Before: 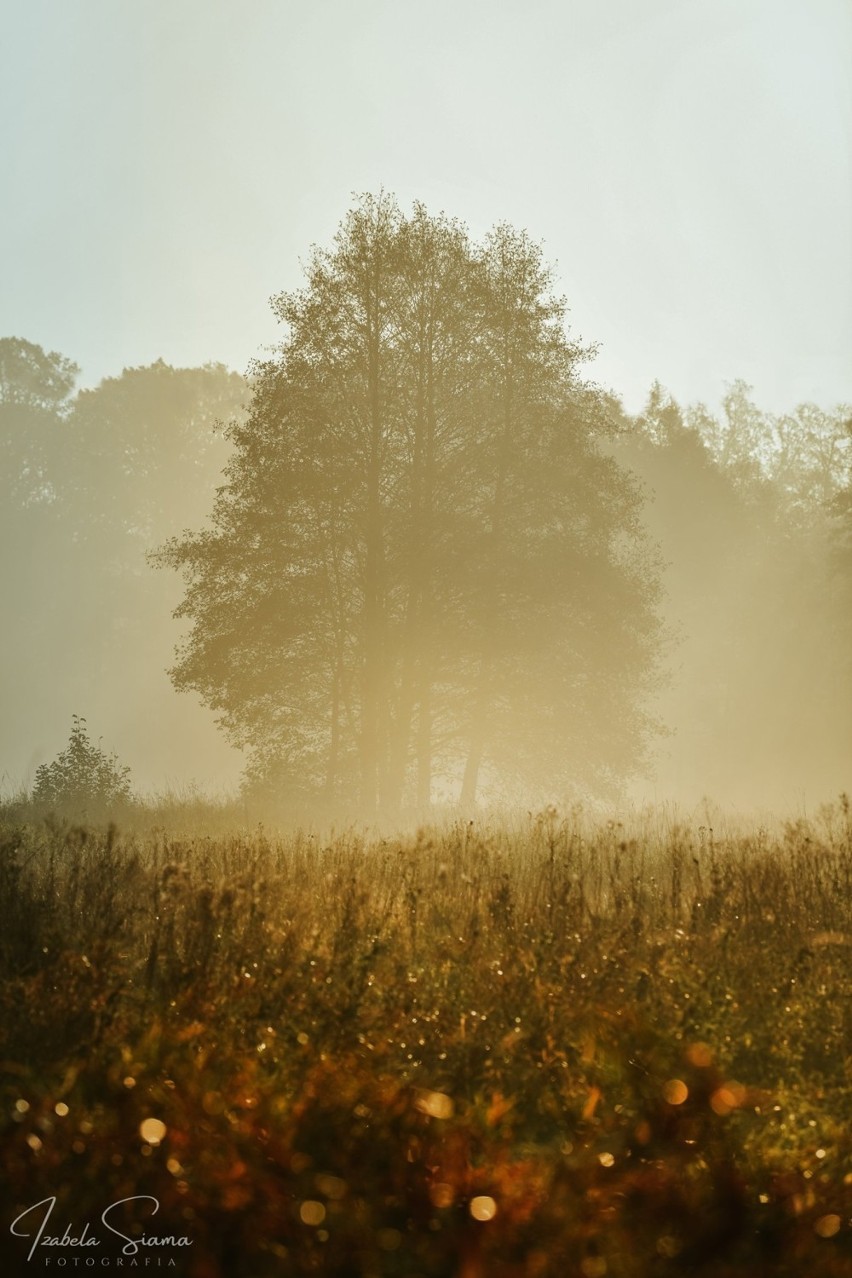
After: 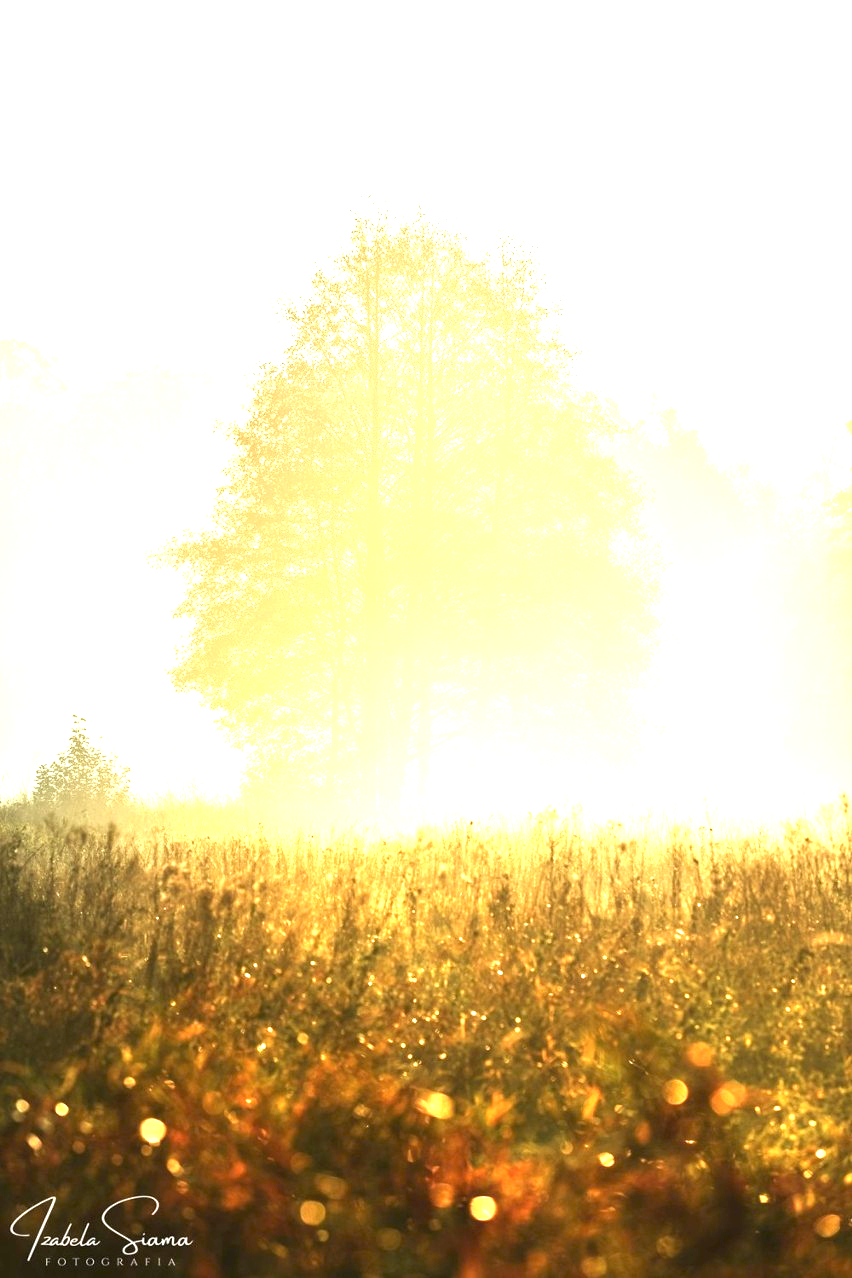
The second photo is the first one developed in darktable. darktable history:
color zones: curves: ch0 [(0, 0.425) (0.143, 0.422) (0.286, 0.42) (0.429, 0.419) (0.571, 0.419) (0.714, 0.42) (0.857, 0.422) (1, 0.425)], mix -123.66%
exposure: black level correction 0, exposure 2.109 EV, compensate highlight preservation false
